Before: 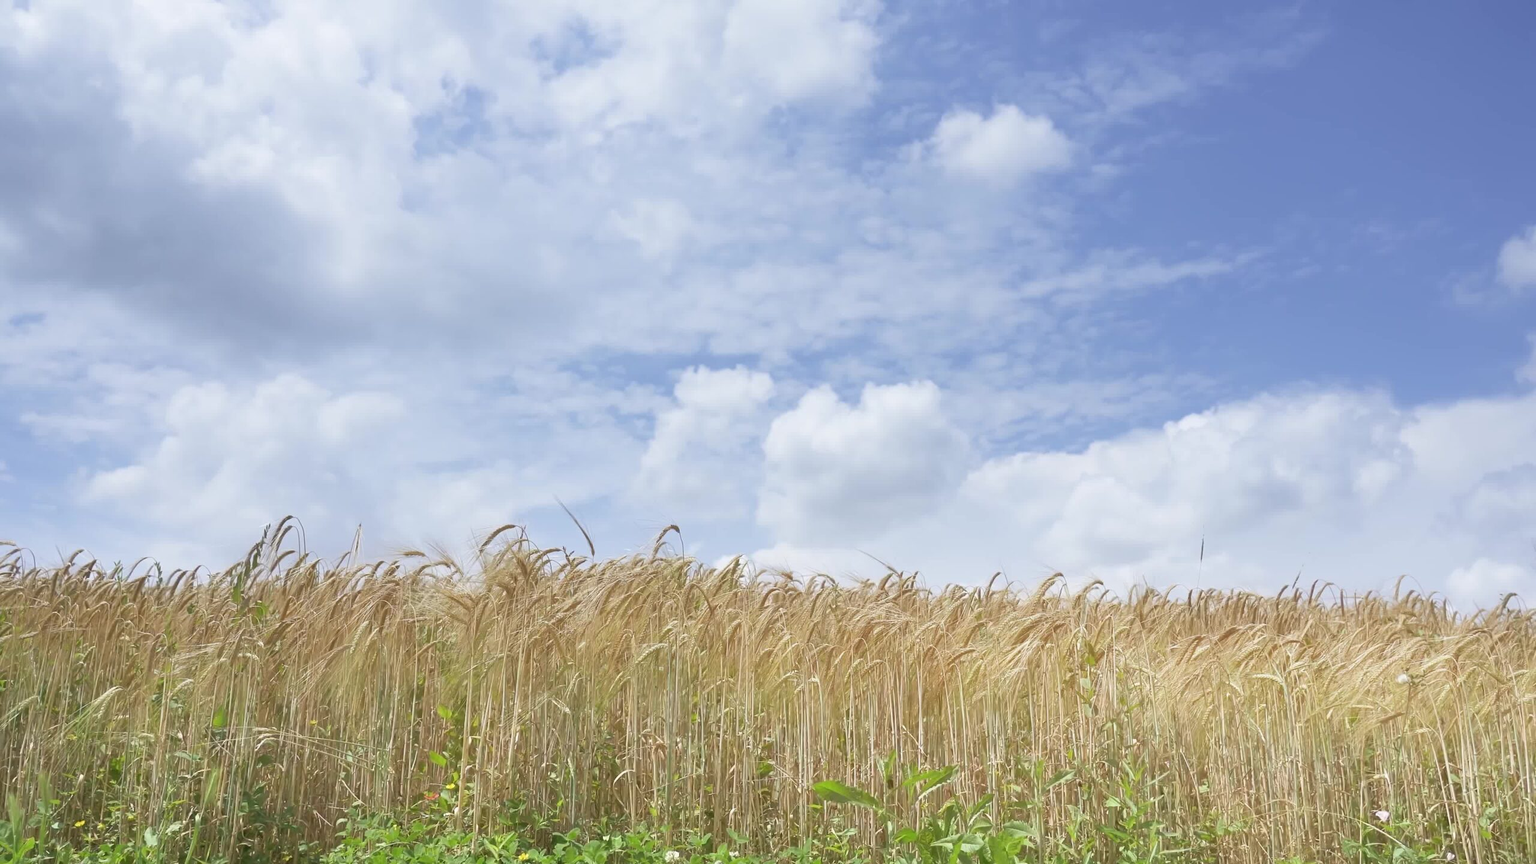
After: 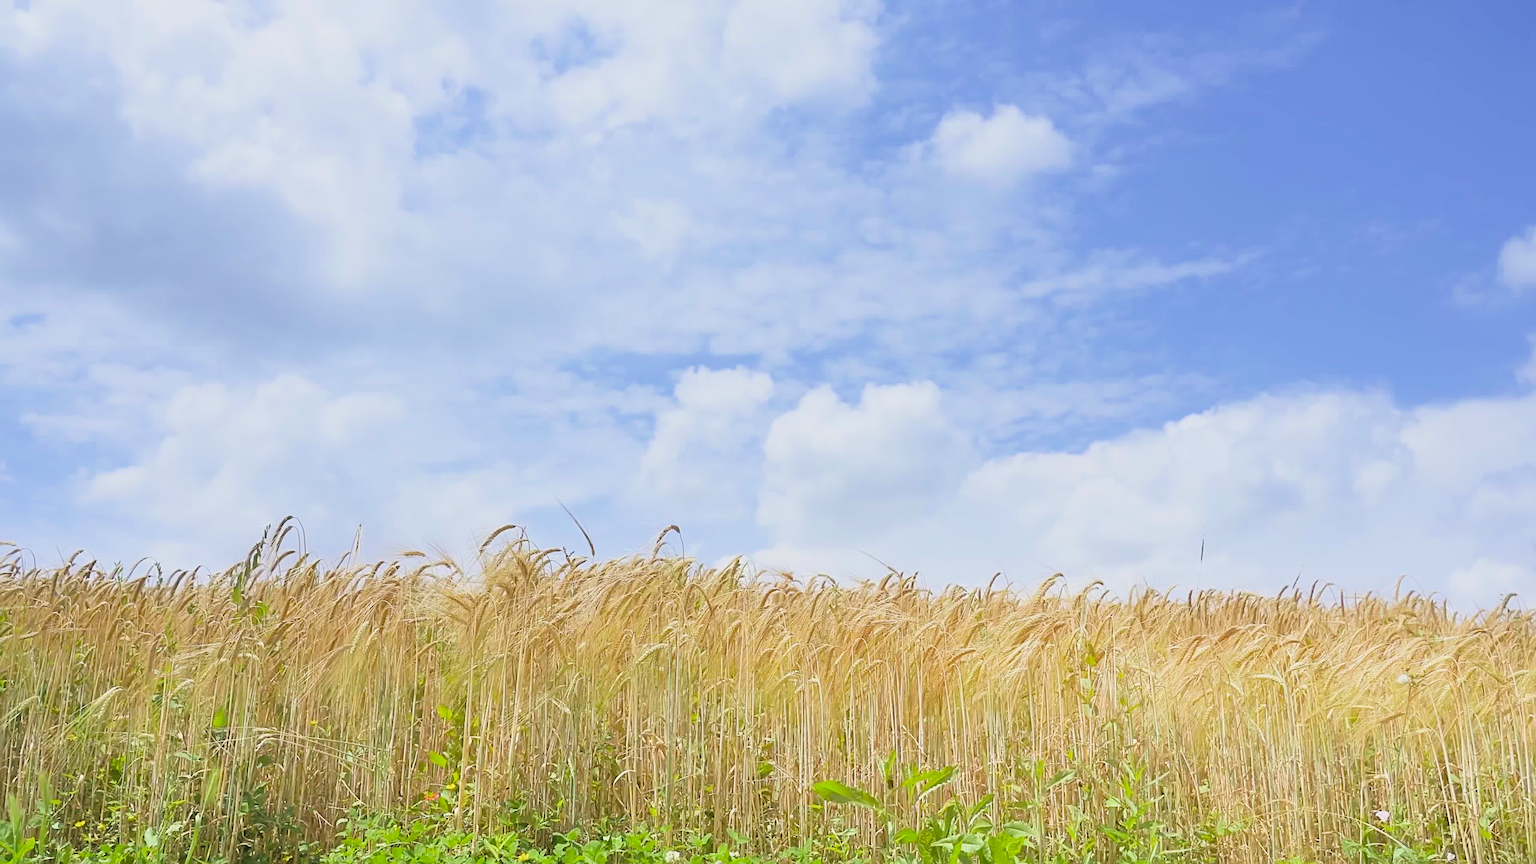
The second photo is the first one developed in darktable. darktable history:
sharpen: on, module defaults
filmic rgb: black relative exposure -5.14 EV, white relative exposure 3.97 EV, hardness 2.9, contrast 1.298, highlights saturation mix -30.38%, color science v6 (2022), iterations of high-quality reconstruction 0
exposure: exposure 0.527 EV, compensate exposure bias true, compensate highlight preservation false
color balance rgb: shadows lift › chroma 0.687%, shadows lift › hue 110°, perceptual saturation grading › global saturation 30.302%, contrast -9.867%
